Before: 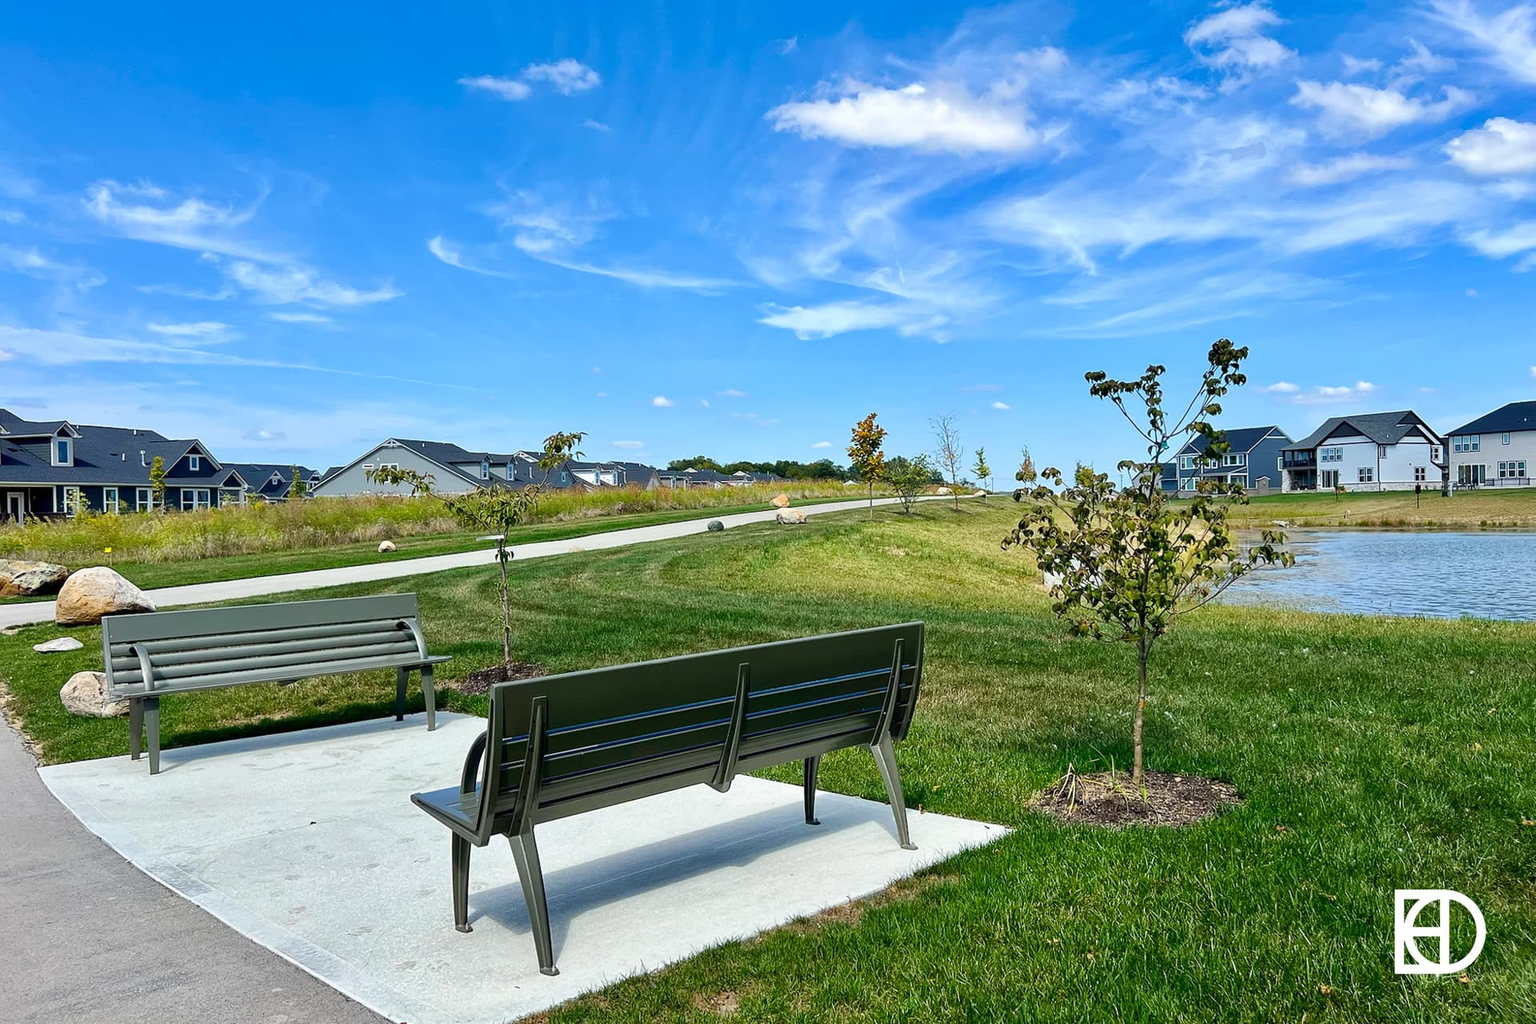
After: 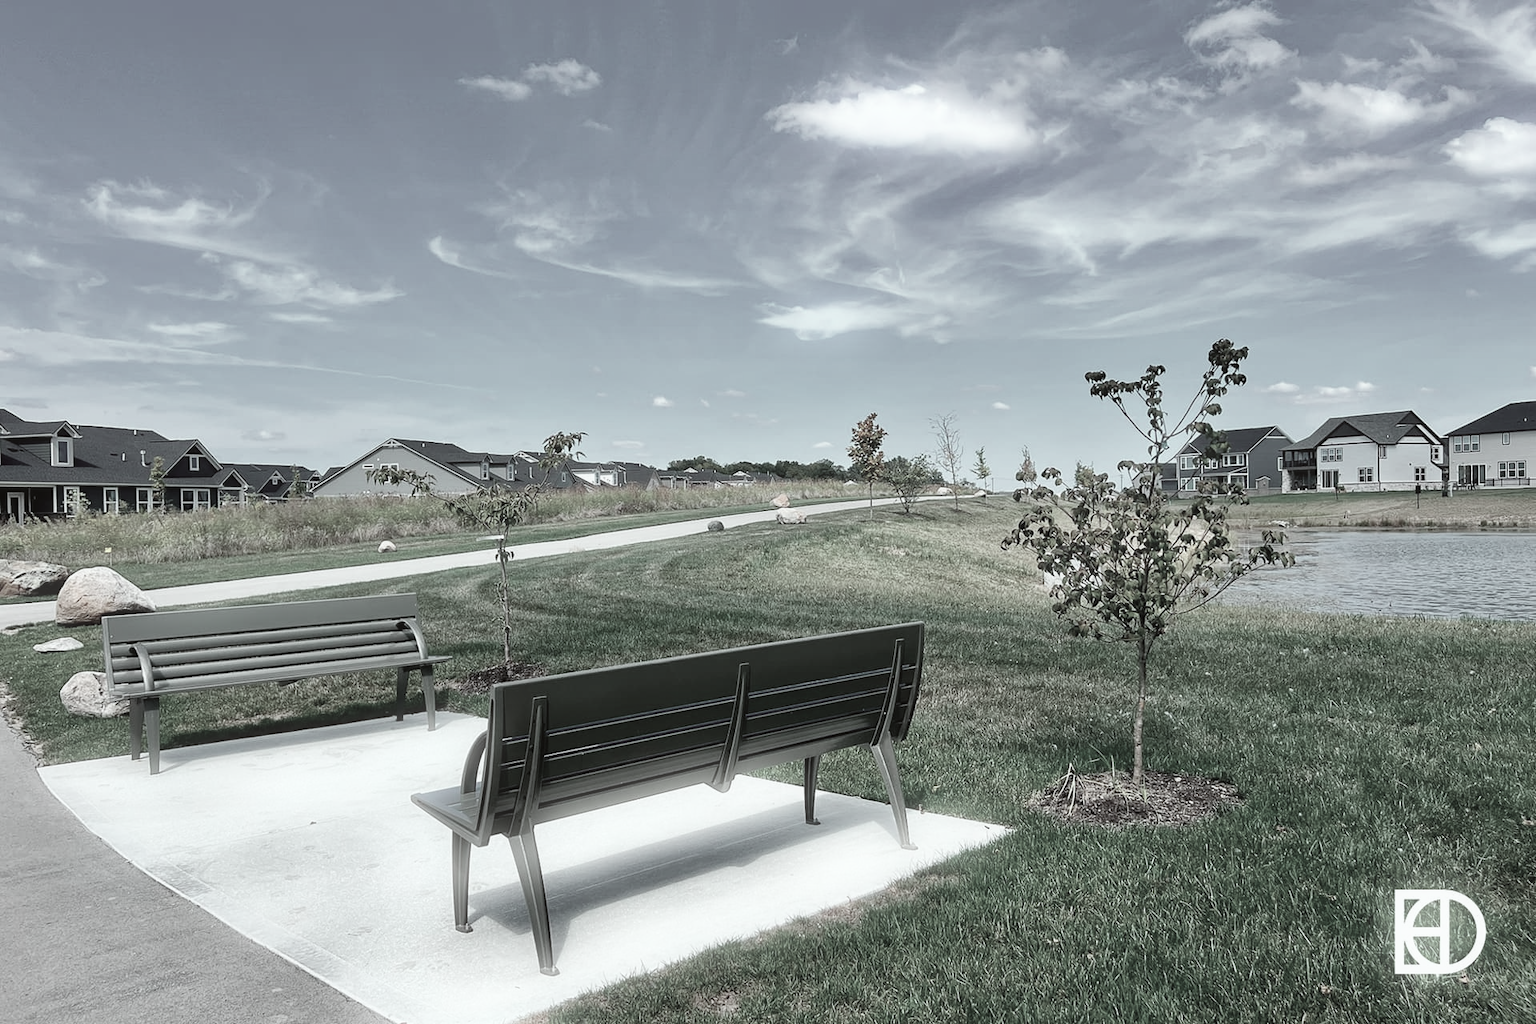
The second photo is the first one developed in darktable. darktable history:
color balance: lift [1.004, 1.002, 1.002, 0.998], gamma [1, 1.007, 1.002, 0.993], gain [1, 0.977, 1.013, 1.023], contrast -3.64%
bloom: size 5%, threshold 95%, strength 15%
color contrast: green-magenta contrast 0.3, blue-yellow contrast 0.15
